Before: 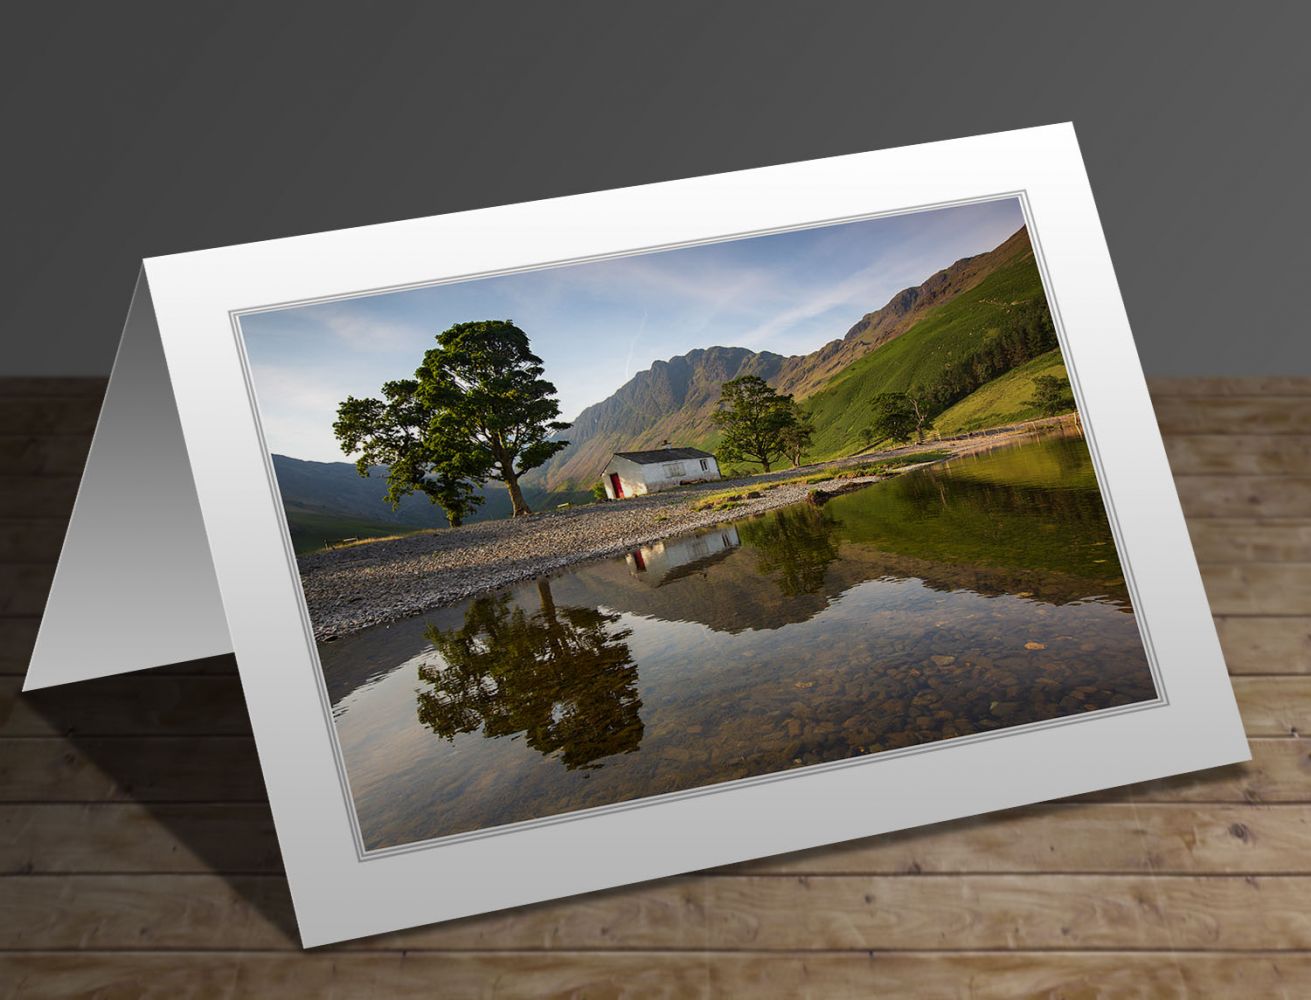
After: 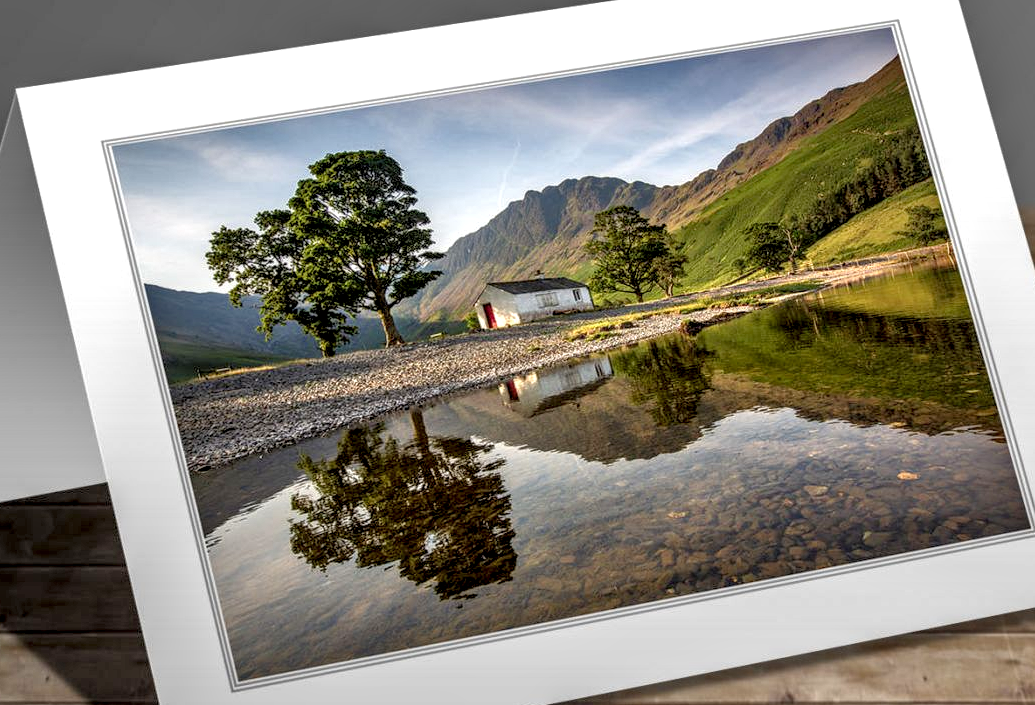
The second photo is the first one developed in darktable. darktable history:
tone equalizer: -7 EV 0.161 EV, -6 EV 0.617 EV, -5 EV 1.19 EV, -4 EV 1.34 EV, -3 EV 1.12 EV, -2 EV 0.6 EV, -1 EV 0.157 EV
crop: left 9.728%, top 17.052%, right 11.254%, bottom 12.387%
local contrast: highlights 18%, detail 186%
